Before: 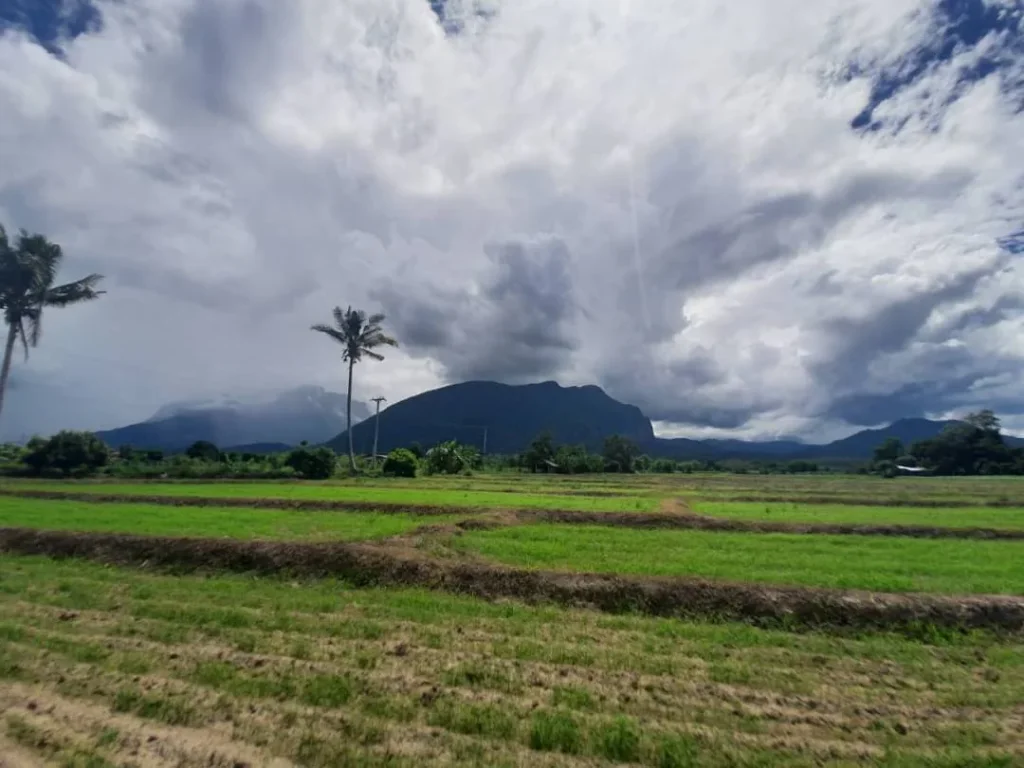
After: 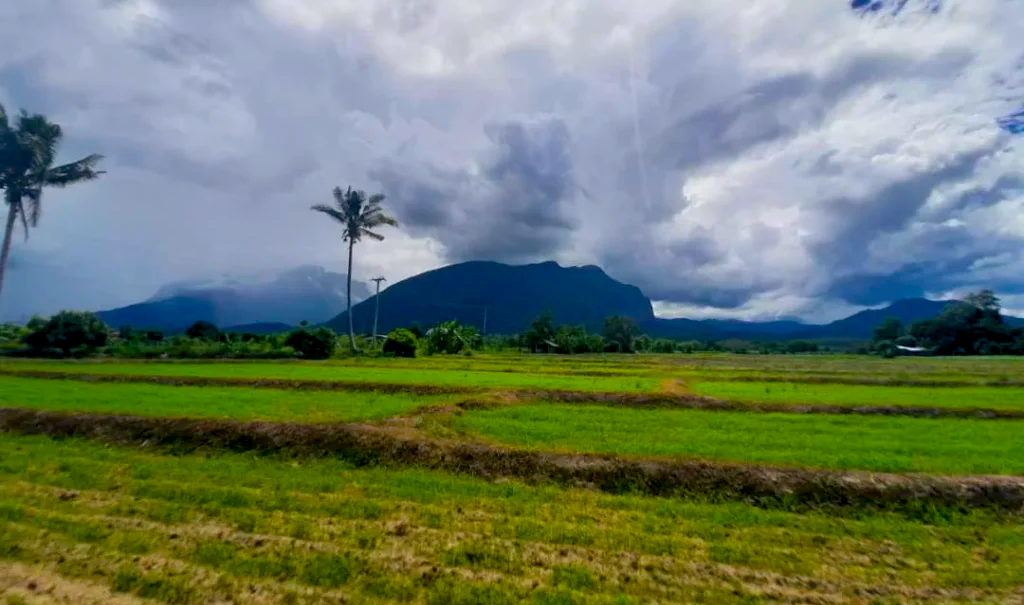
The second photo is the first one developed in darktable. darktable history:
crop and rotate: top 15.702%, bottom 5.453%
color balance rgb: global offset › luminance -0.504%, perceptual saturation grading › global saturation 24.892%, global vibrance 50.123%
